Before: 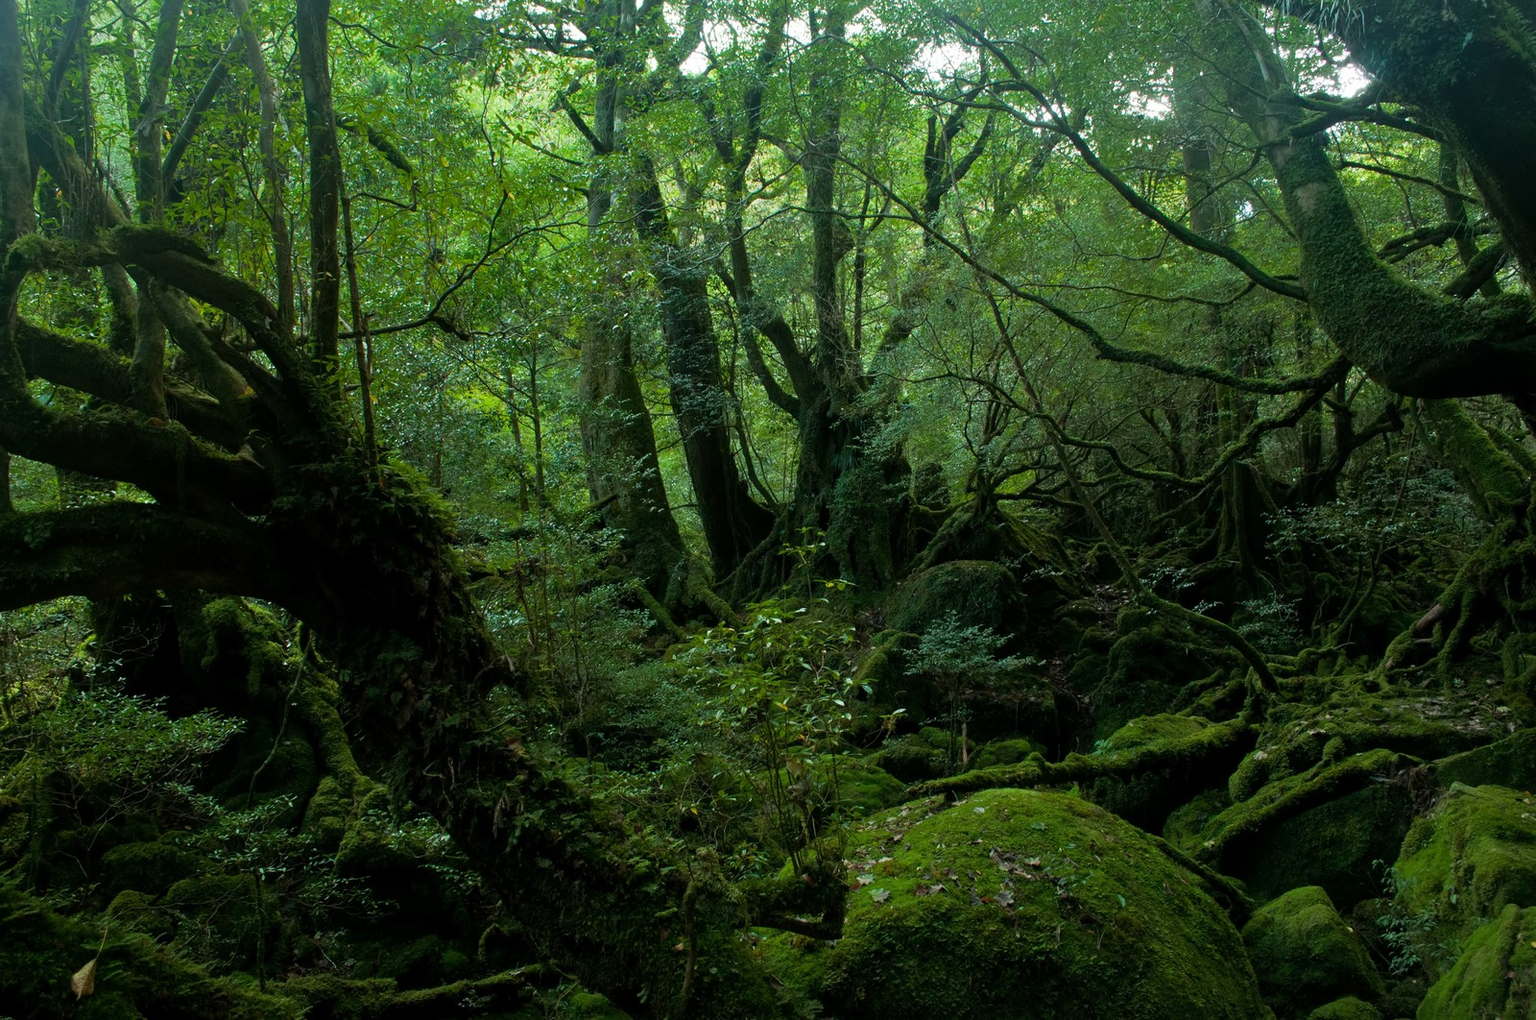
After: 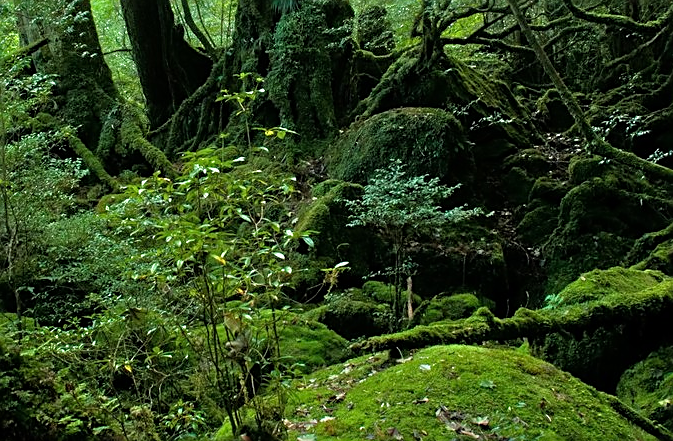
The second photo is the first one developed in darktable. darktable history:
sharpen: on, module defaults
tone equalizer: -7 EV 0.151 EV, -6 EV 0.59 EV, -5 EV 1.15 EV, -4 EV 1.35 EV, -3 EV 1.12 EV, -2 EV 0.6 EV, -1 EV 0.156 EV
crop: left 37.232%, top 44.835%, right 20.688%, bottom 13.579%
